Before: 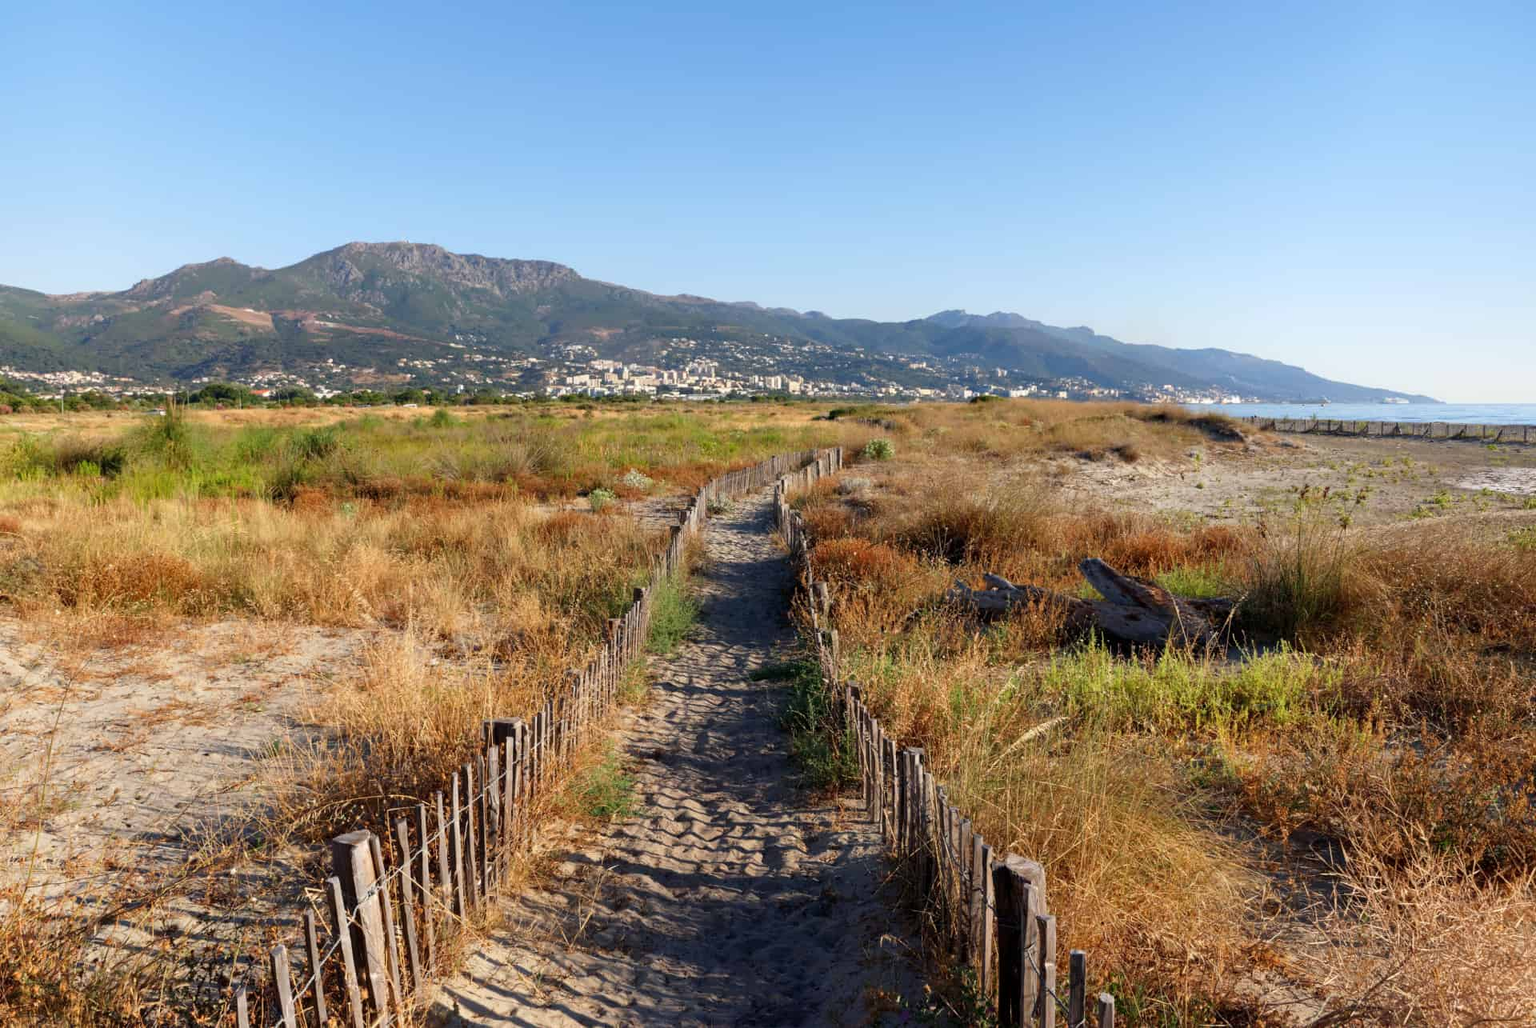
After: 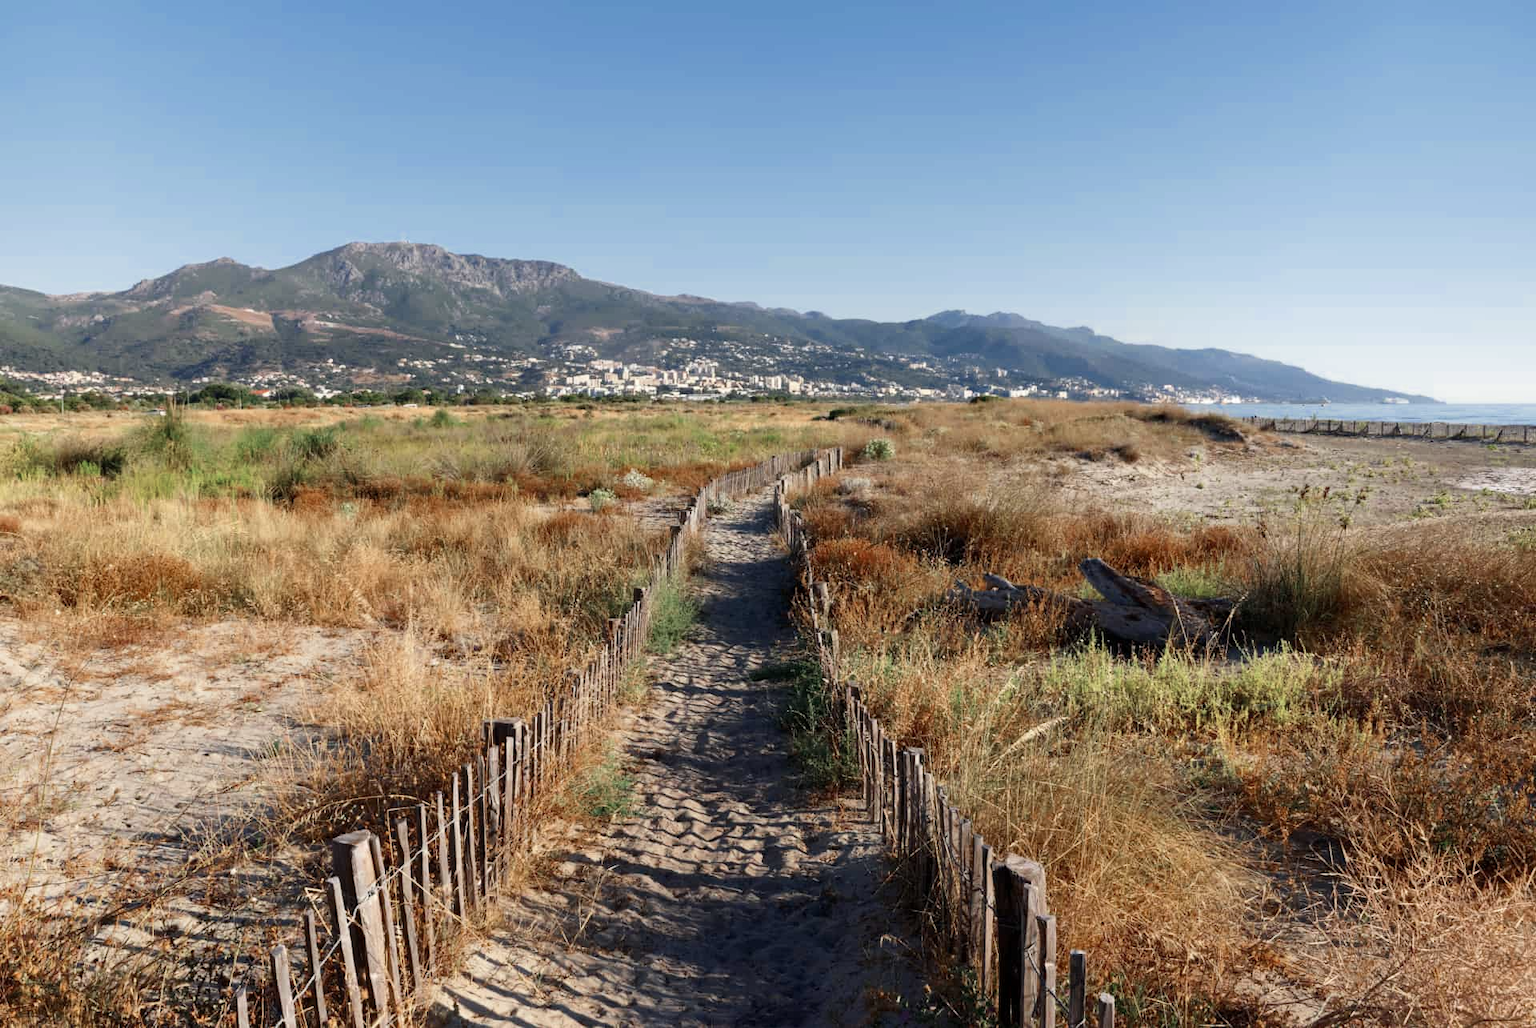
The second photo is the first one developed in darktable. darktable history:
color zones: curves: ch0 [(0, 0.5) (0.125, 0.4) (0.25, 0.5) (0.375, 0.4) (0.5, 0.4) (0.625, 0.35) (0.75, 0.35) (0.875, 0.5)]; ch1 [(0, 0.35) (0.125, 0.45) (0.25, 0.35) (0.375, 0.35) (0.5, 0.35) (0.625, 0.35) (0.75, 0.45) (0.875, 0.35)]; ch2 [(0, 0.6) (0.125, 0.5) (0.25, 0.5) (0.375, 0.6) (0.5, 0.6) (0.625, 0.5) (0.75, 0.5) (0.875, 0.5)]
contrast brightness saturation: contrast 0.151, brightness 0.049
